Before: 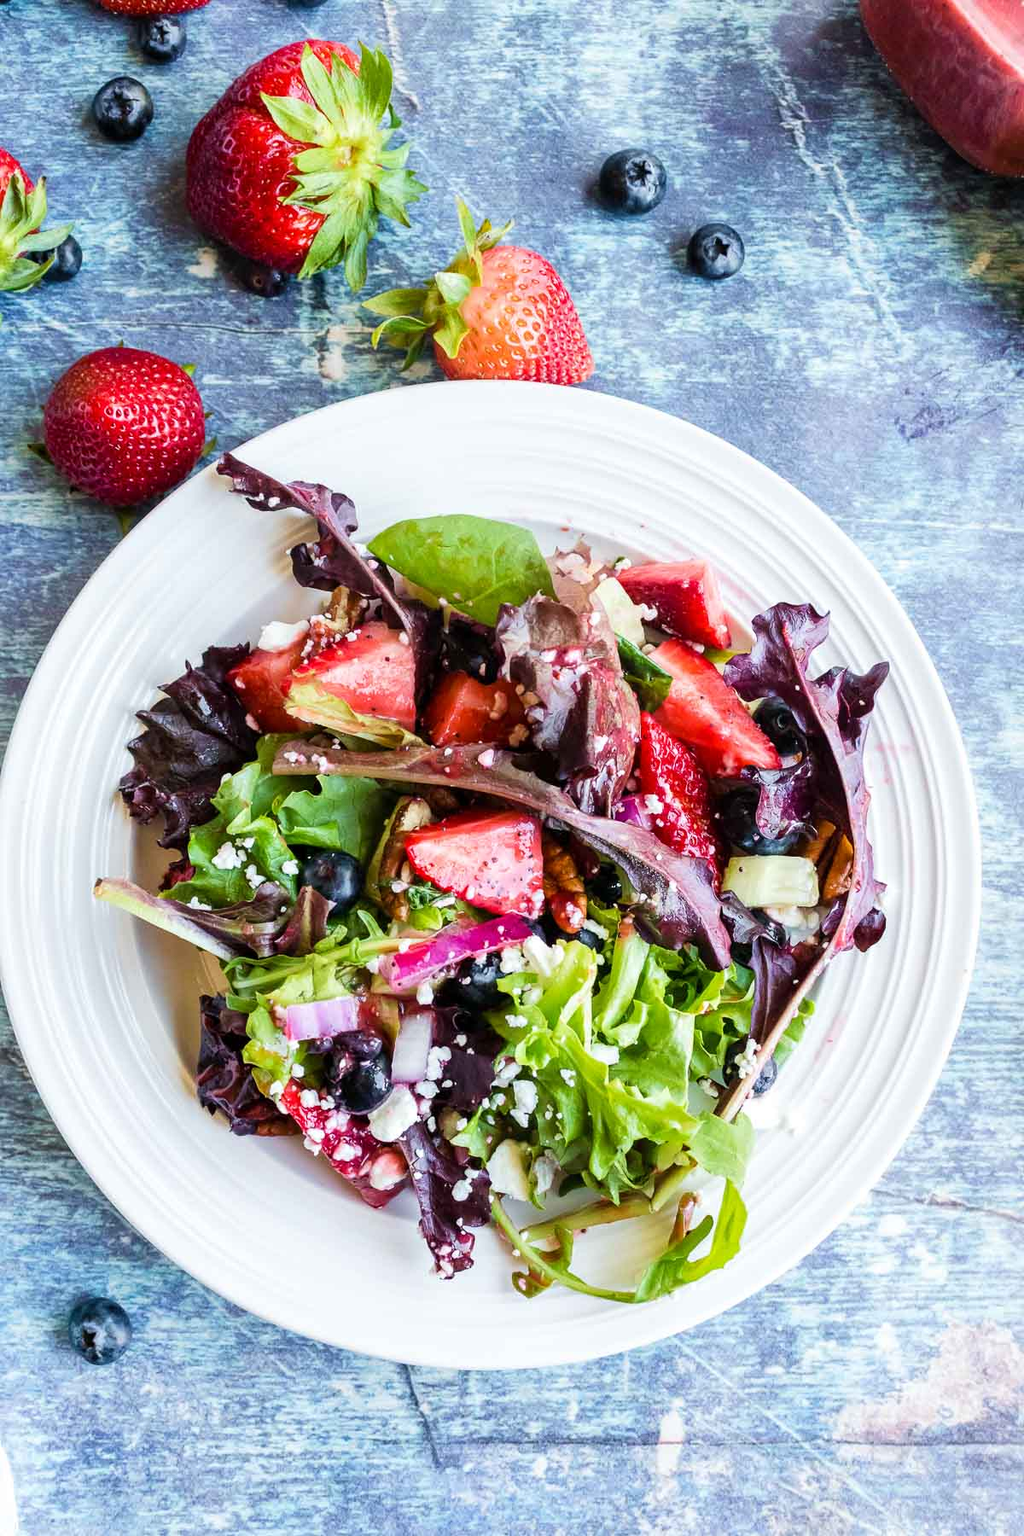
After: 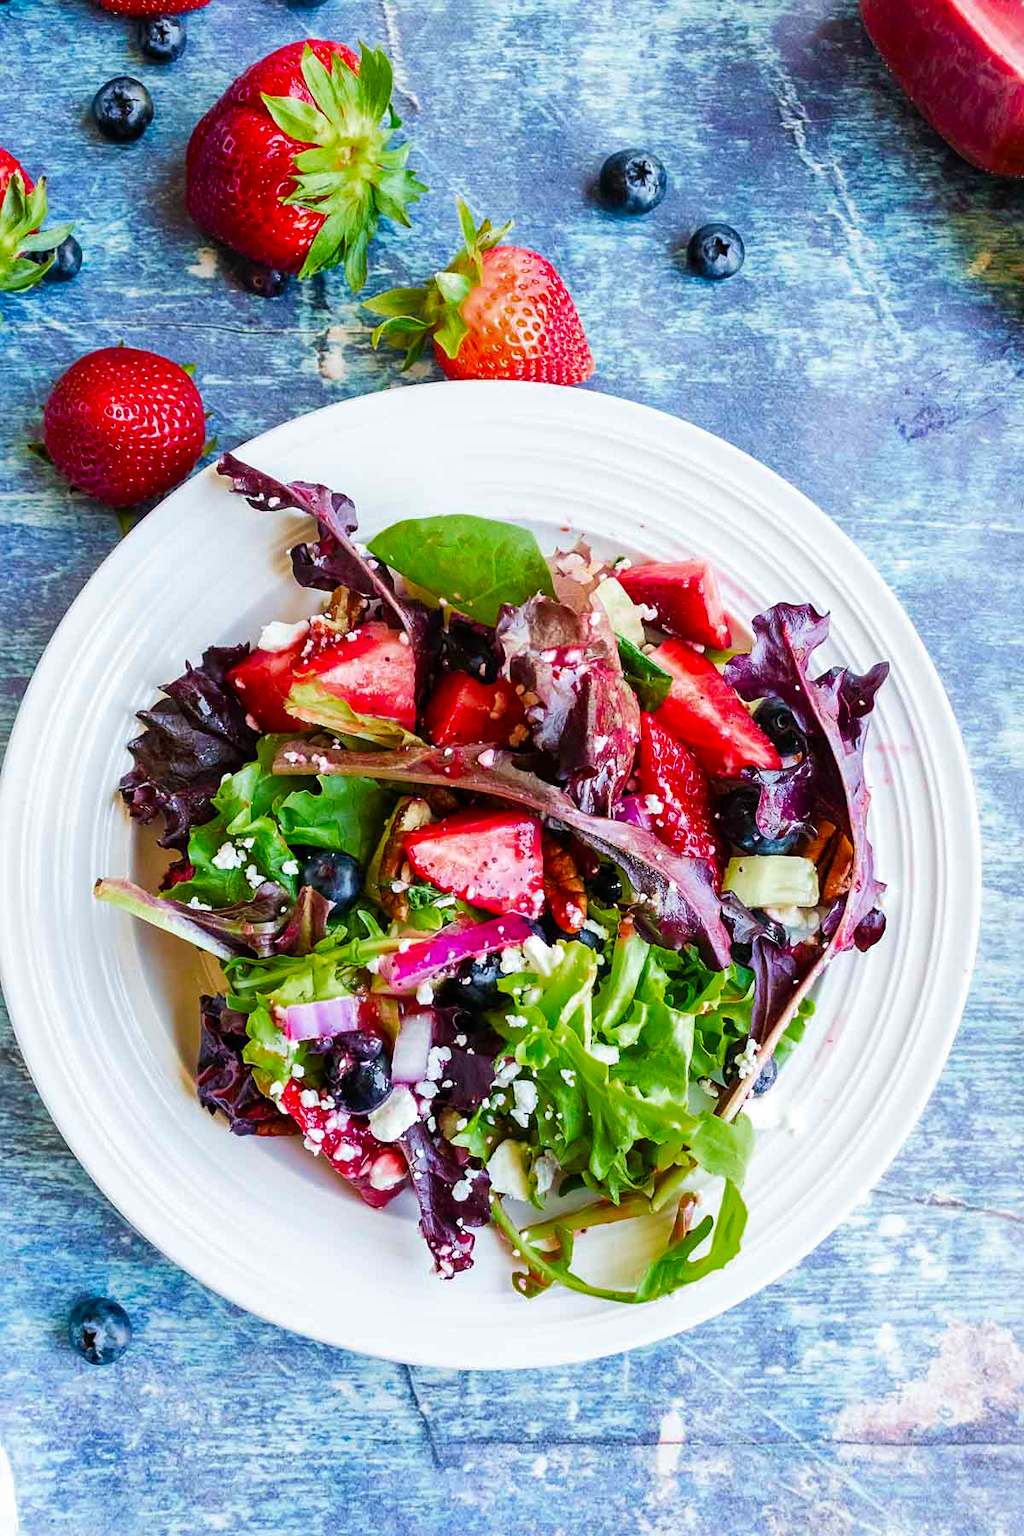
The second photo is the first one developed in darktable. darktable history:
color zones: curves: ch0 [(0, 0.425) (0.143, 0.422) (0.286, 0.42) (0.429, 0.419) (0.571, 0.419) (0.714, 0.42) (0.857, 0.422) (1, 0.425)]; ch1 [(0, 0.666) (0.143, 0.669) (0.286, 0.671) (0.429, 0.67) (0.571, 0.67) (0.714, 0.67) (0.857, 0.67) (1, 0.666)]
sharpen: amount 0.208
